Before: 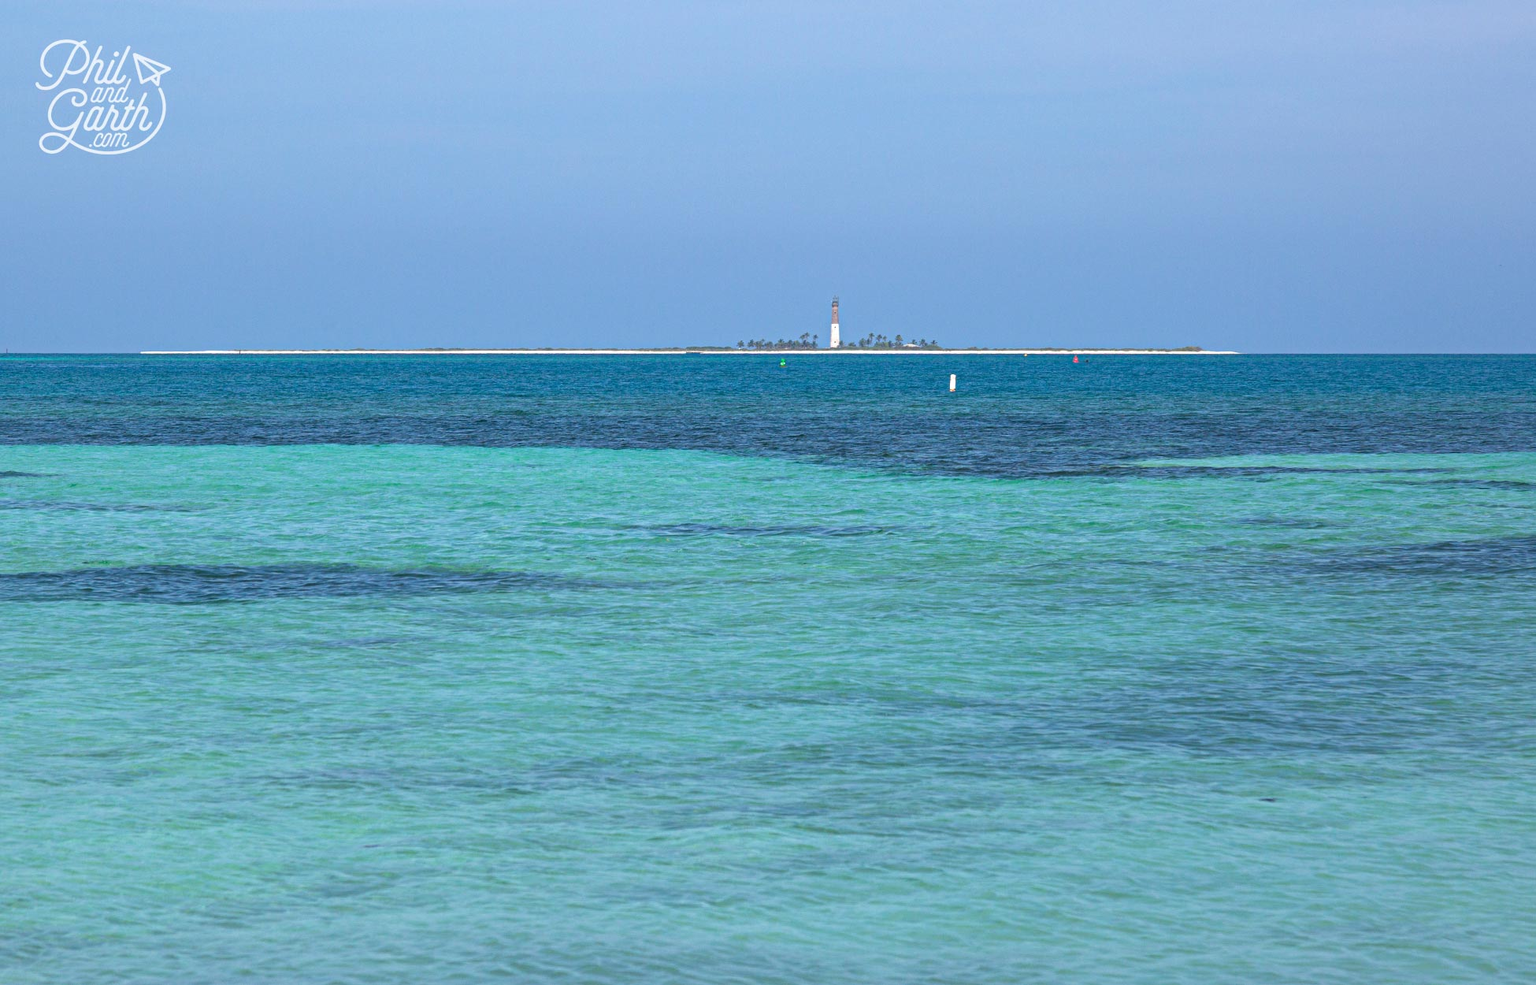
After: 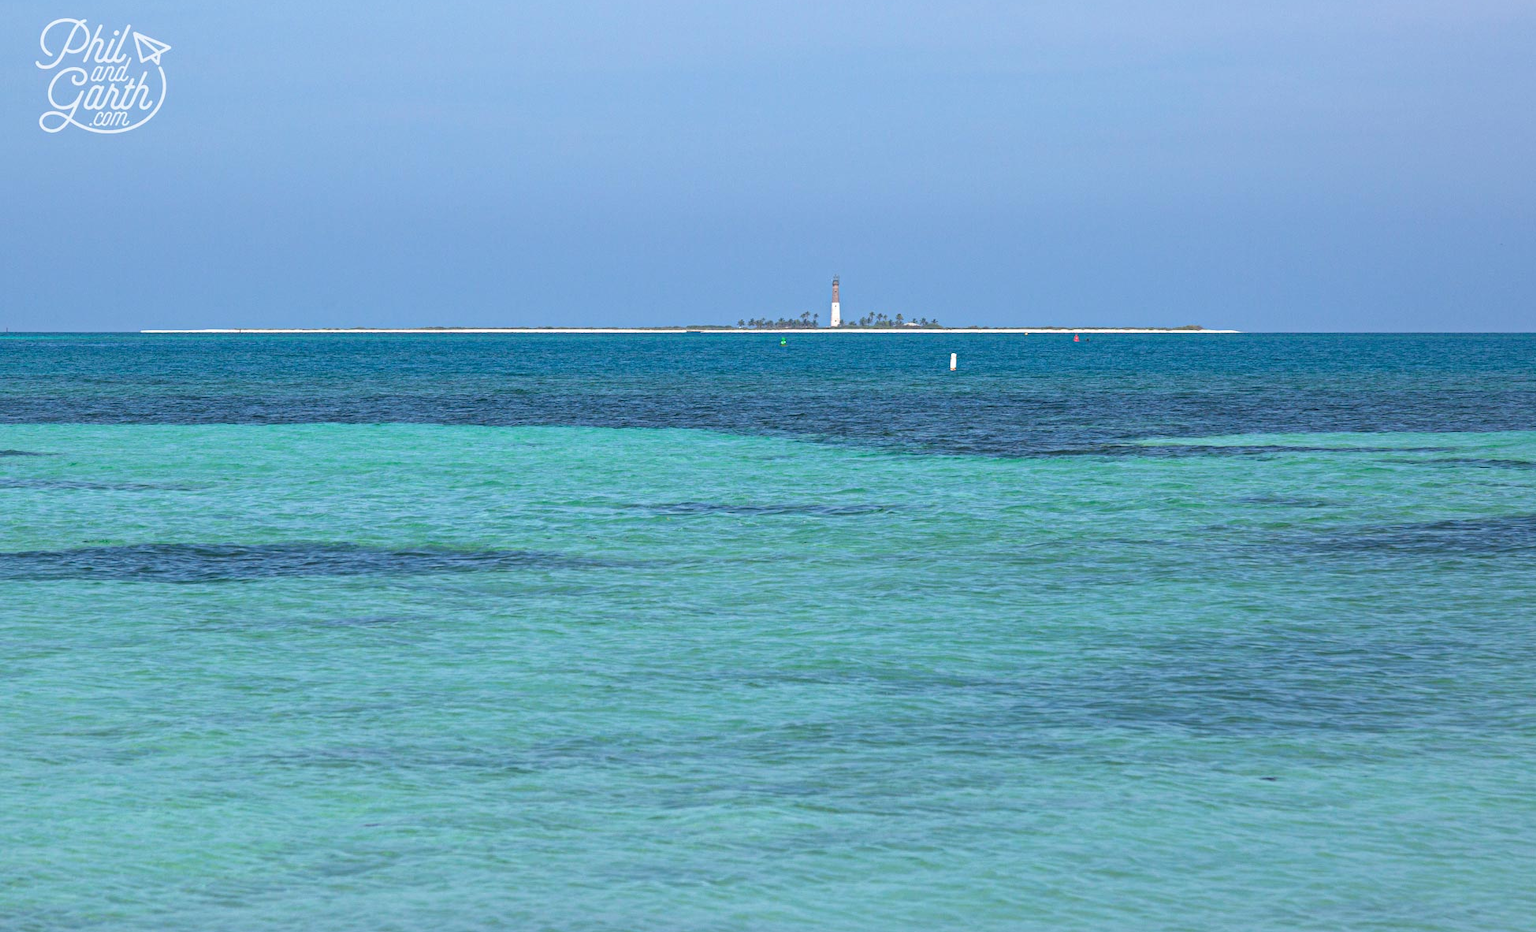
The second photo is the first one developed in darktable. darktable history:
crop and rotate: top 2.265%, bottom 3.052%
